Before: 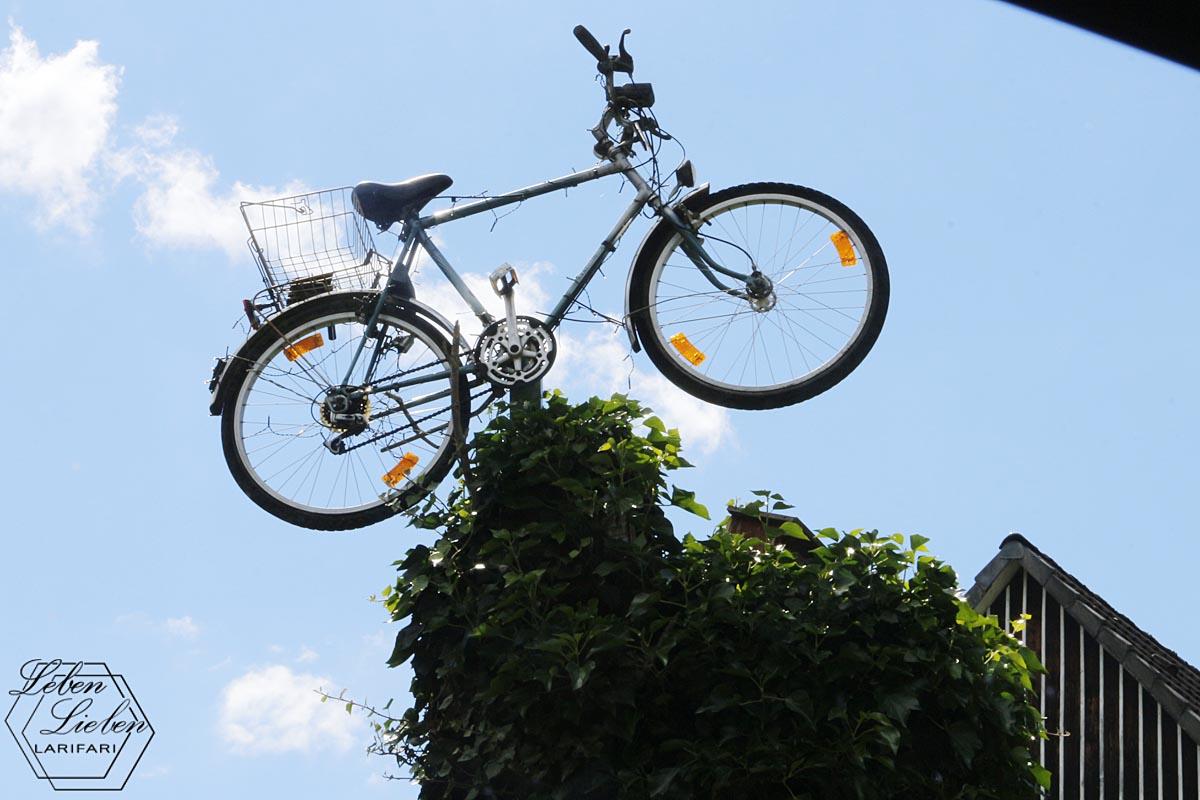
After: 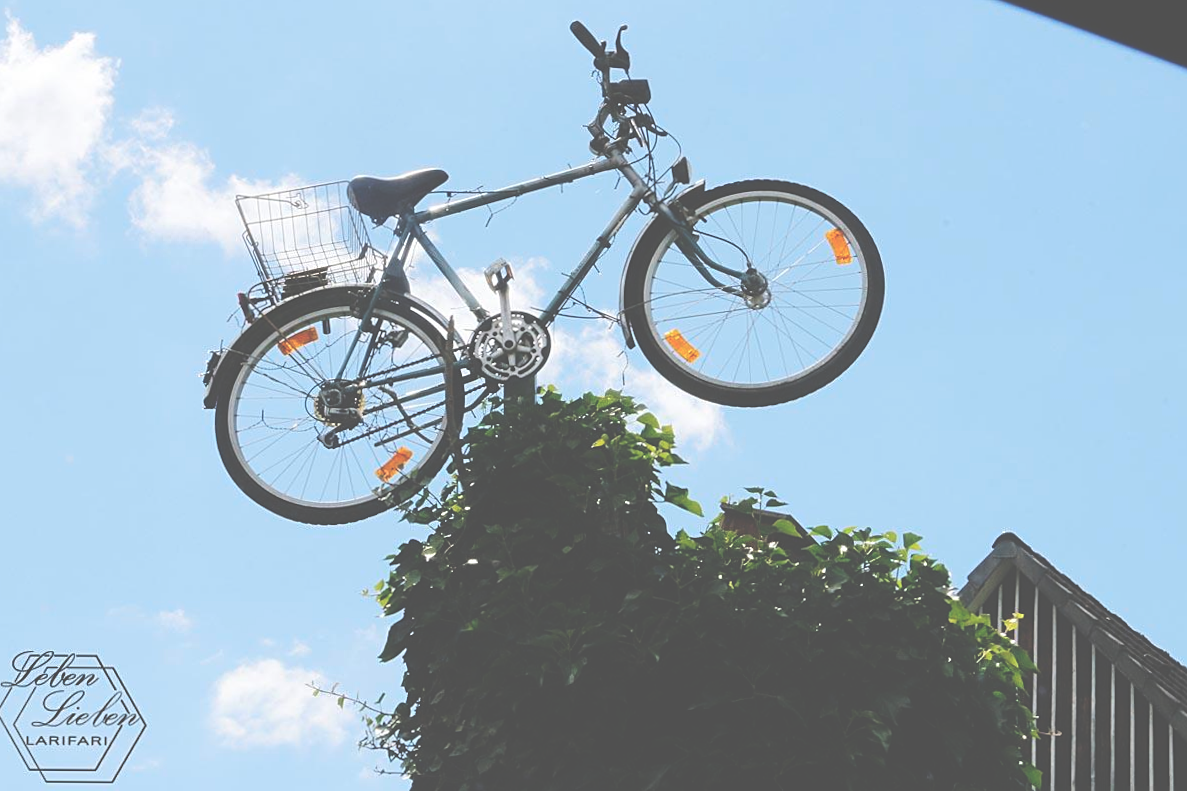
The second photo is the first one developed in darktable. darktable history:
exposure: black level correction -0.087, compensate exposure bias true, compensate highlight preservation false
sharpen: amount 0.206
crop and rotate: angle -0.419°
